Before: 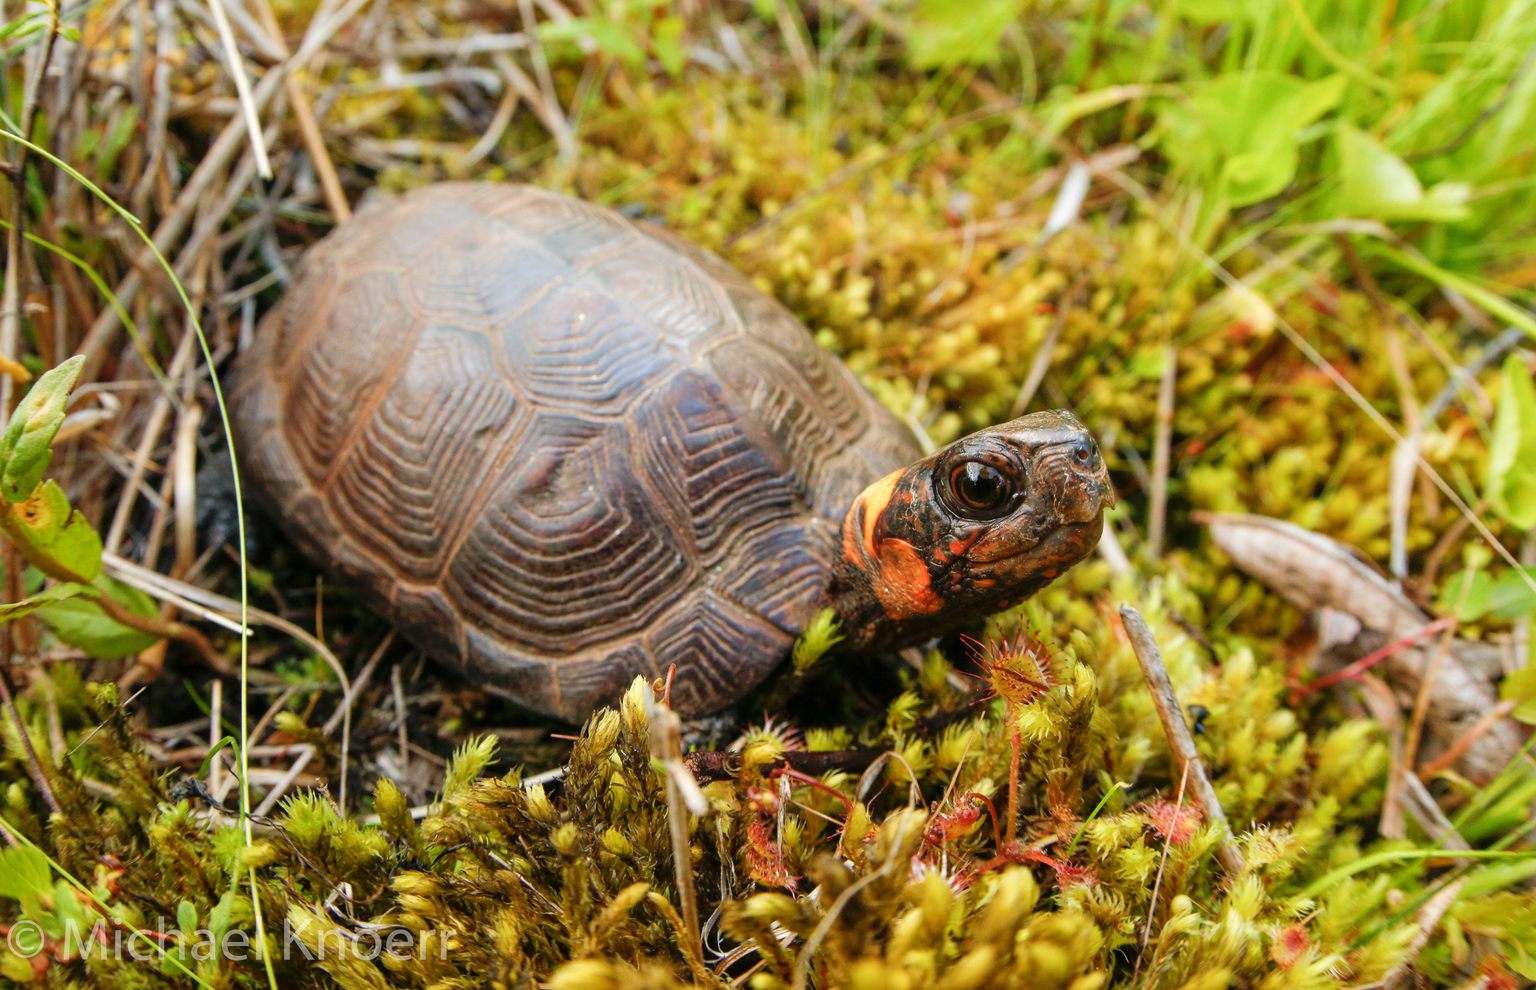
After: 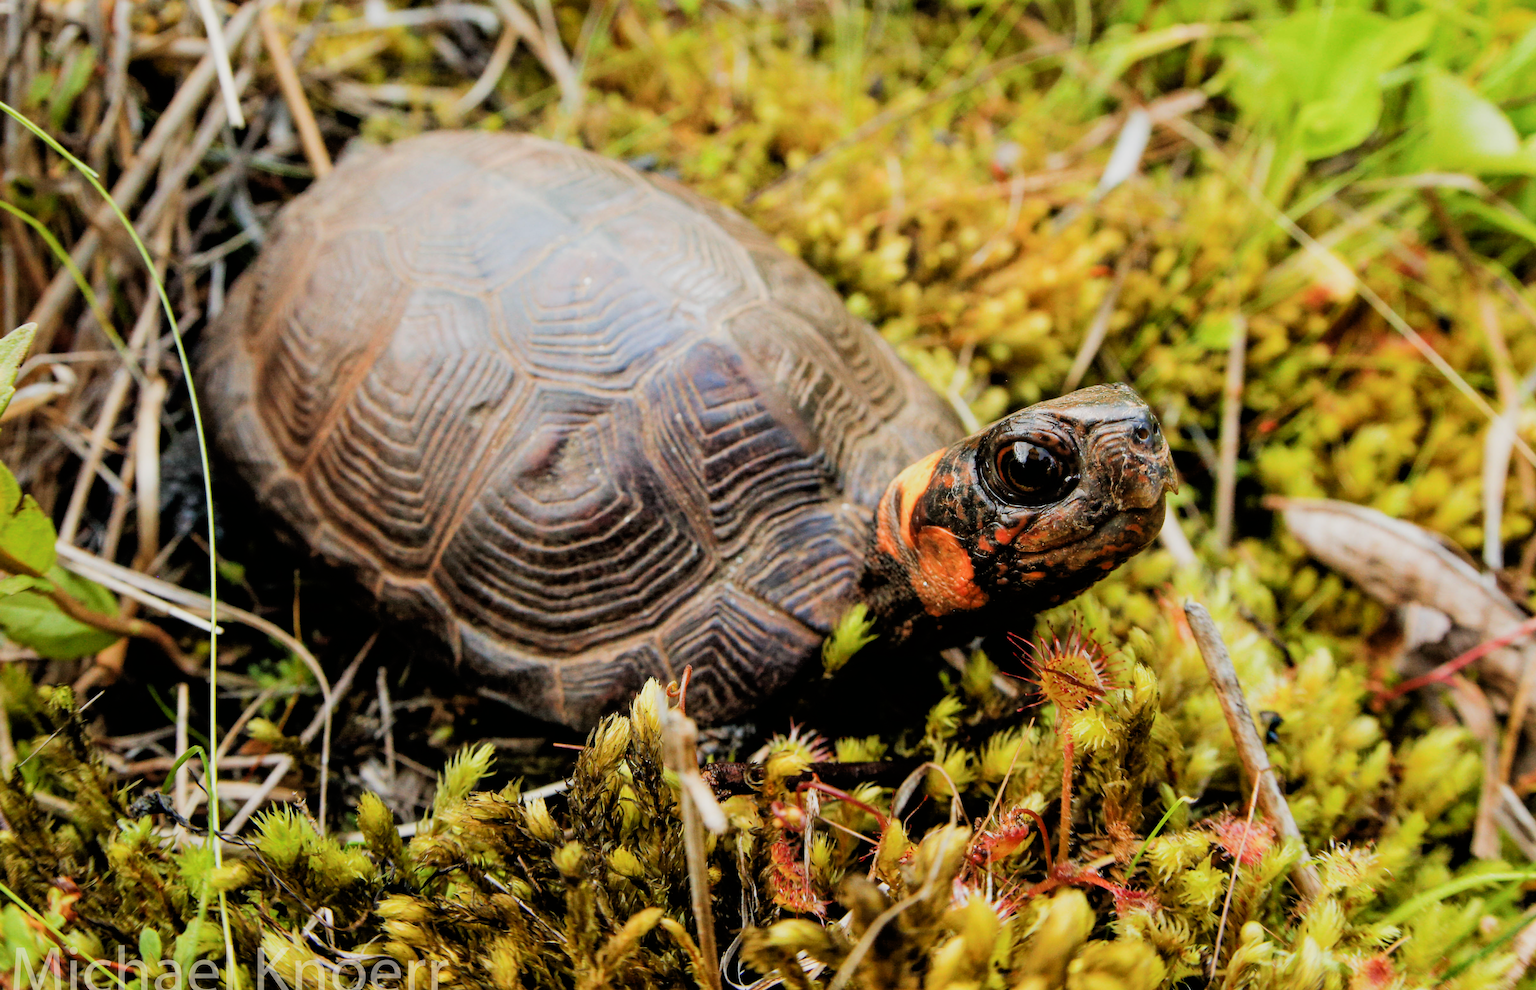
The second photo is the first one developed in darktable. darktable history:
crop: left 3.395%, top 6.473%, right 6.358%, bottom 3.282%
filmic rgb: black relative exposure -5.13 EV, white relative exposure 3.95 EV, threshold 3.06 EV, hardness 2.89, contrast 1.299, highlights saturation mix -30.85%, enable highlight reconstruction true
